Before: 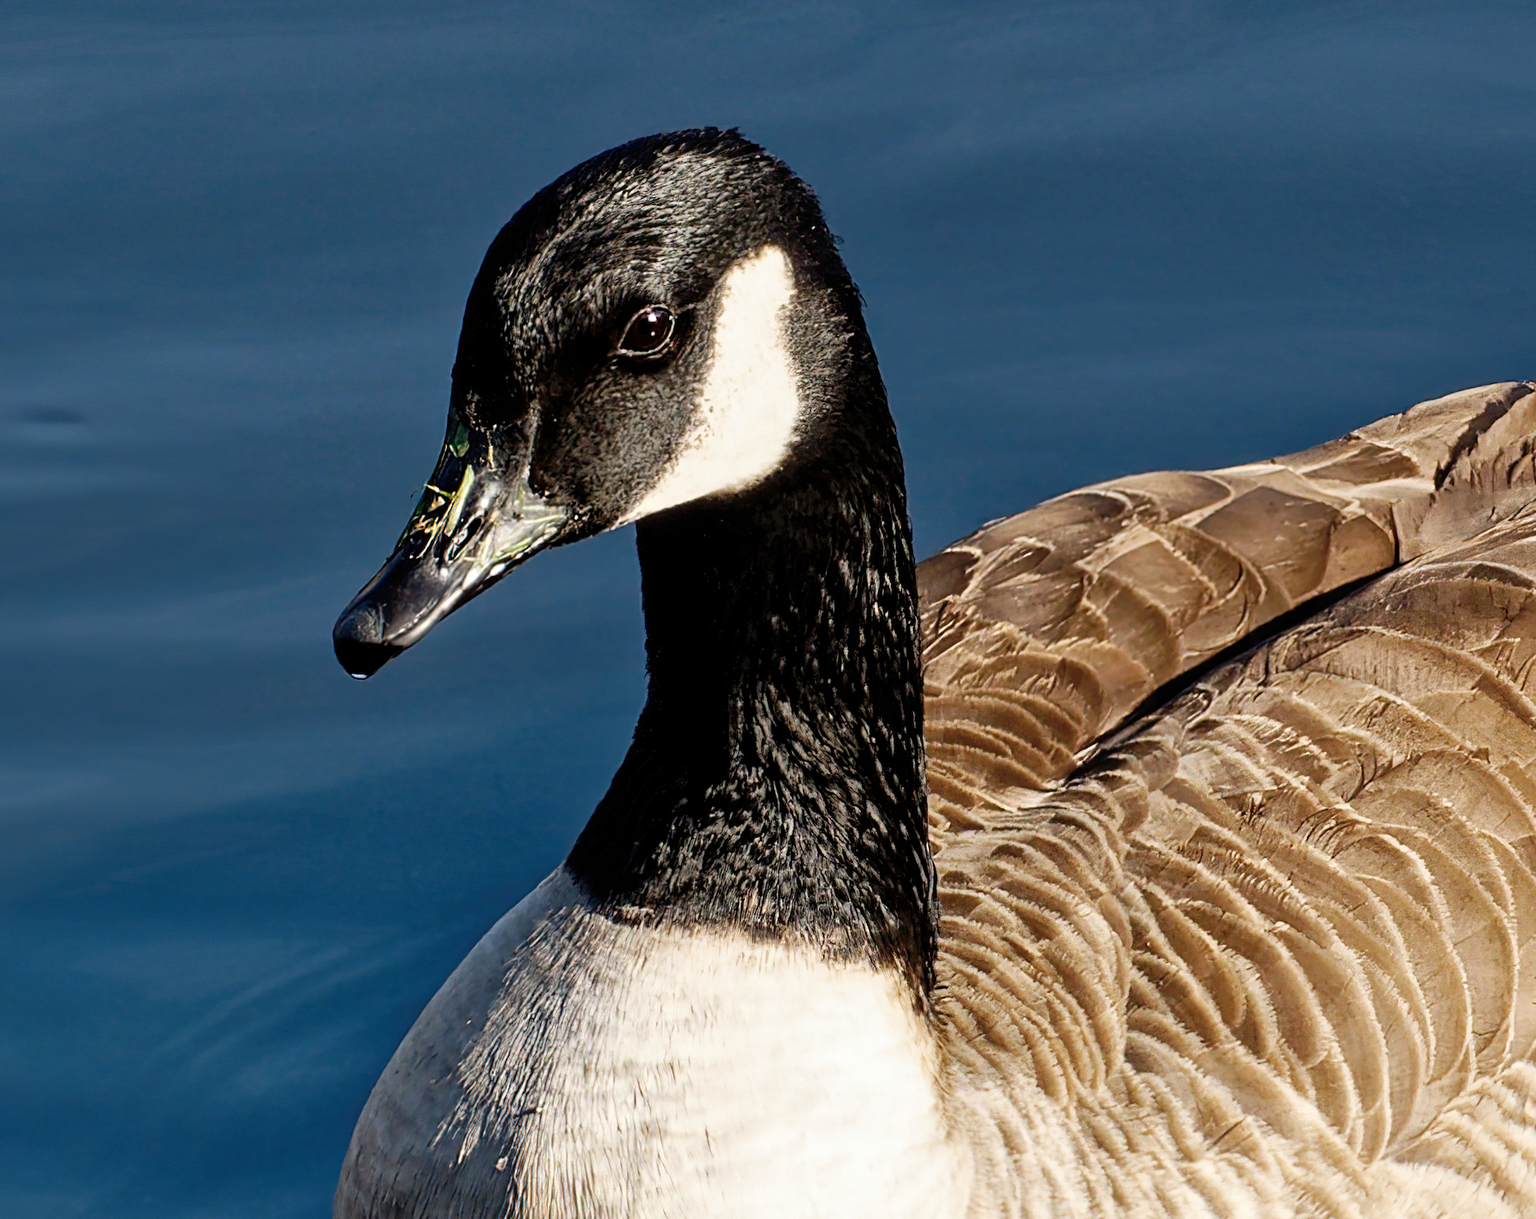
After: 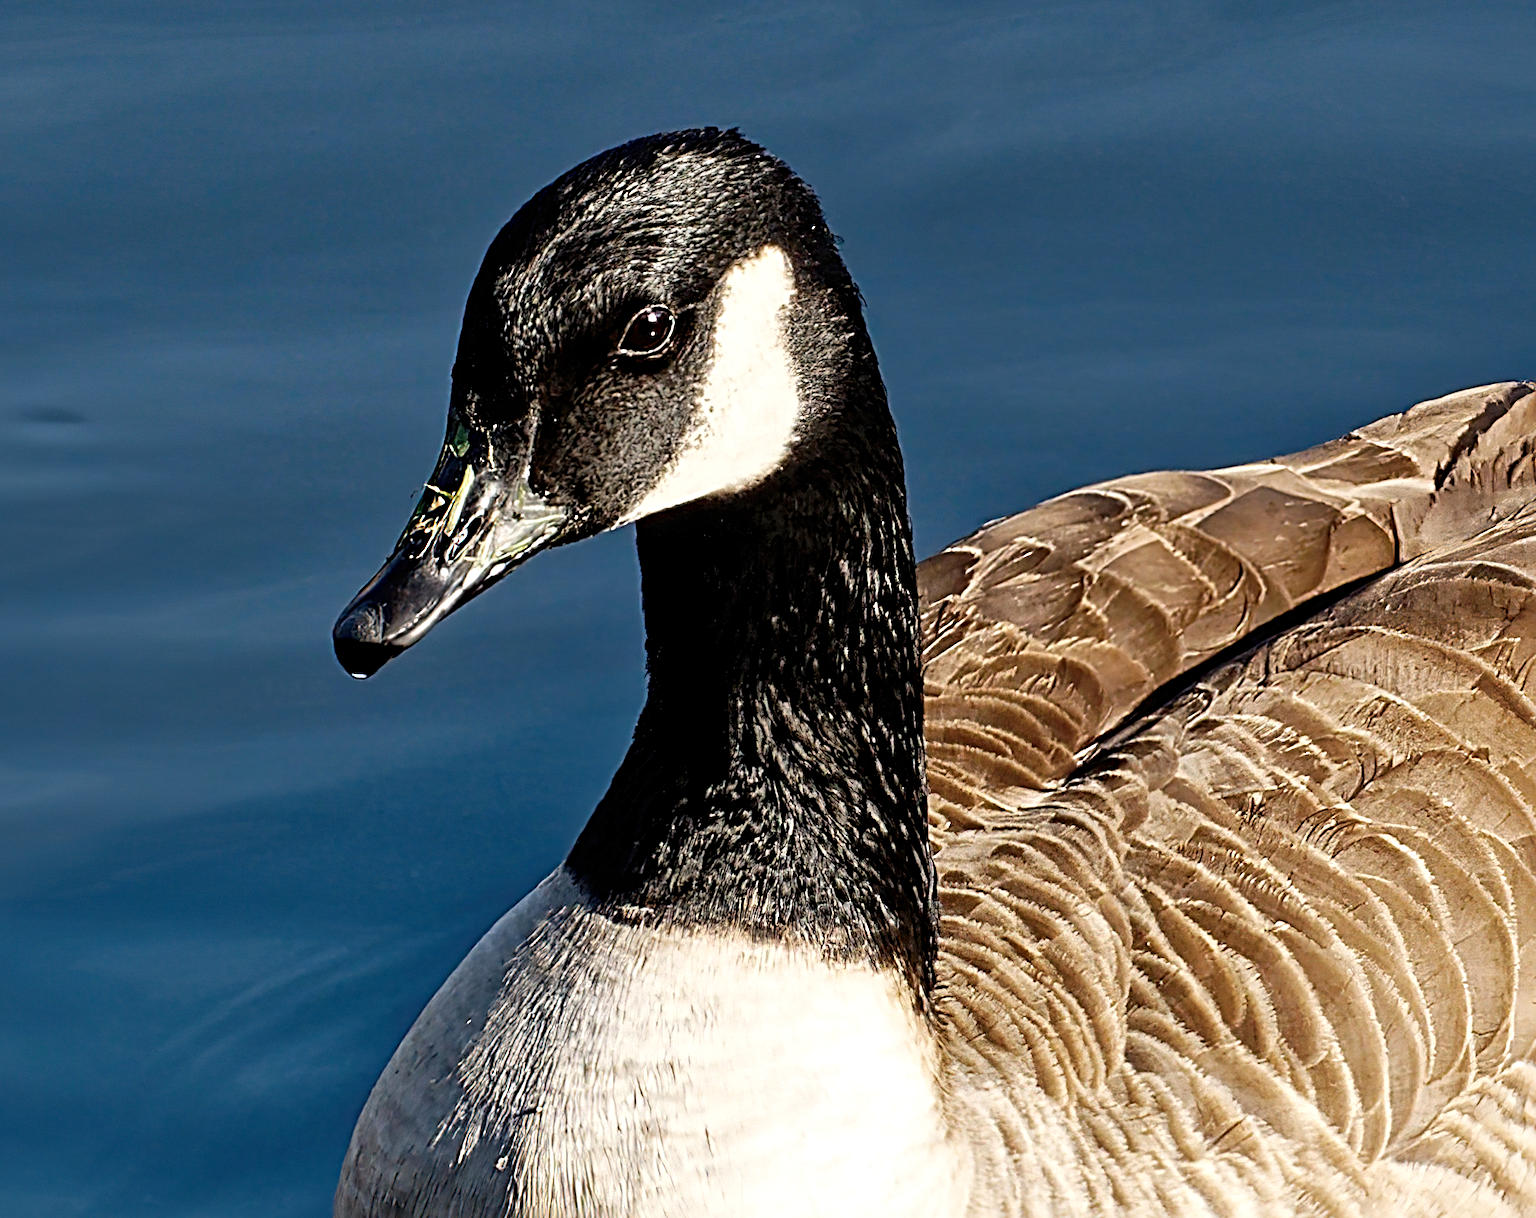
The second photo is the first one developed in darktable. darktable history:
exposure: exposure 0.127 EV, compensate highlight preservation false
sharpen: radius 4.883
